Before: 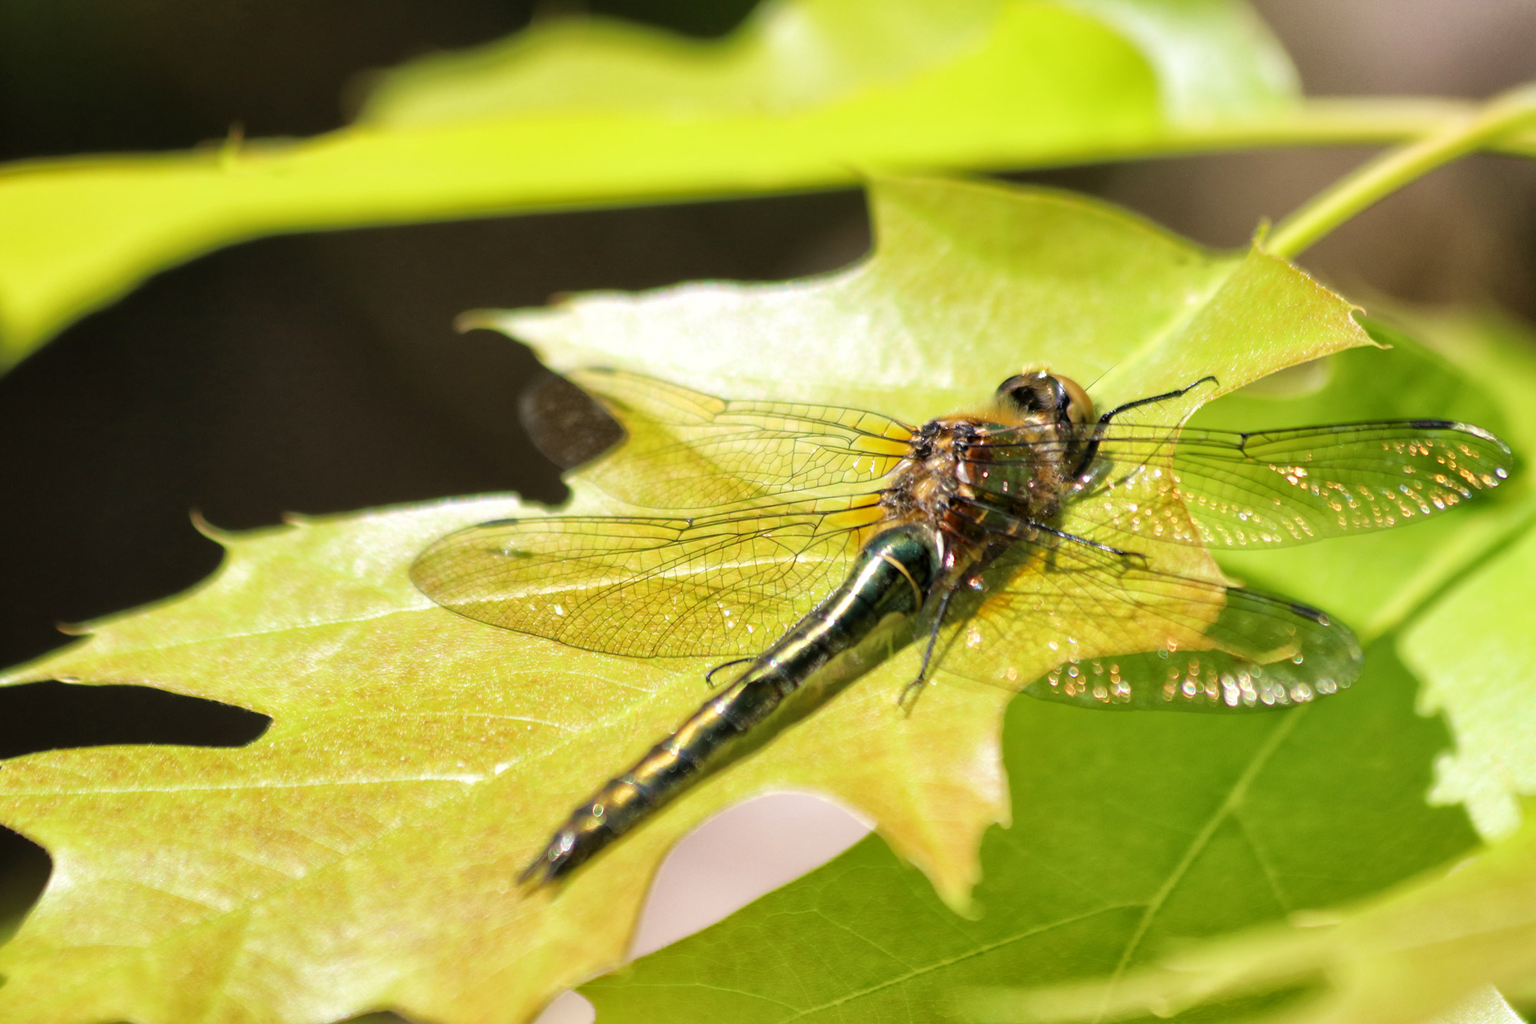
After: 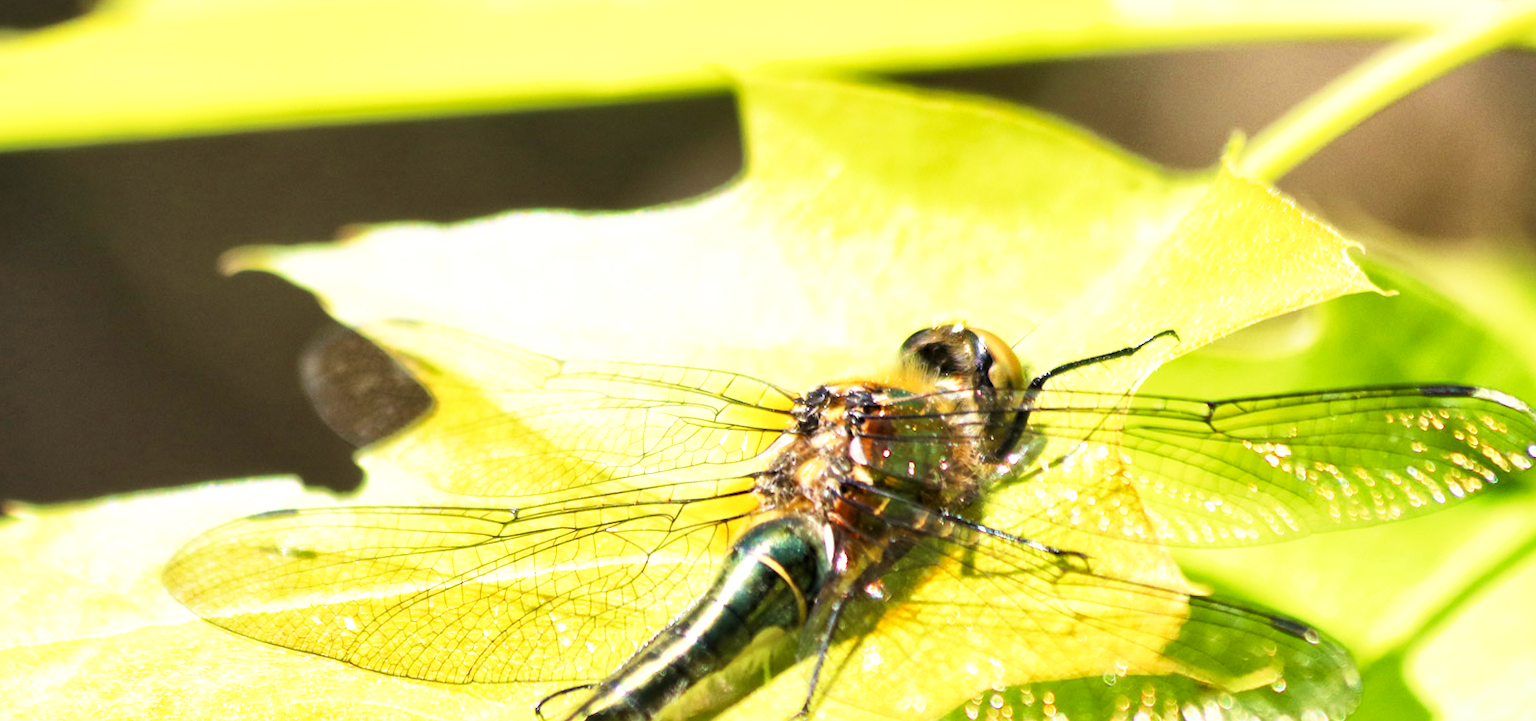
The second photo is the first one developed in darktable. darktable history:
crop: left 18.296%, top 11.12%, right 2.153%, bottom 32.834%
base curve: curves: ch0 [(0, 0) (0.579, 0.807) (1, 1)], preserve colors none
shadows and highlights: radius 126.29, shadows 30.41, highlights -30.63, low approximation 0.01, soften with gaussian
exposure: black level correction 0, exposure 0.695 EV, compensate highlight preservation false
